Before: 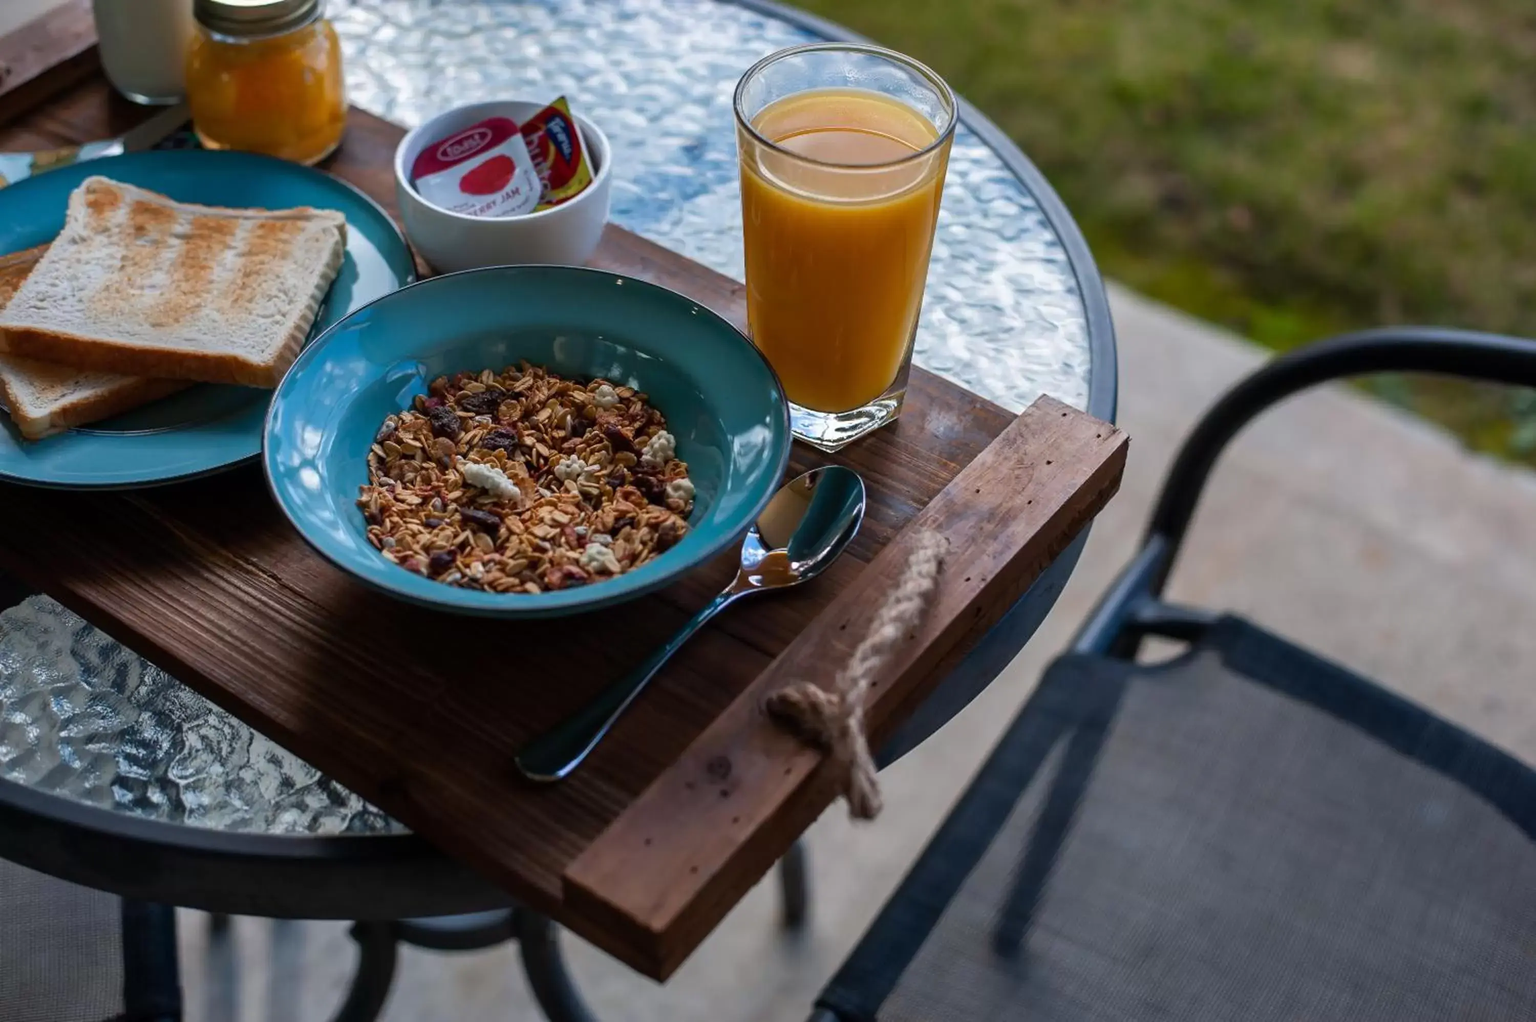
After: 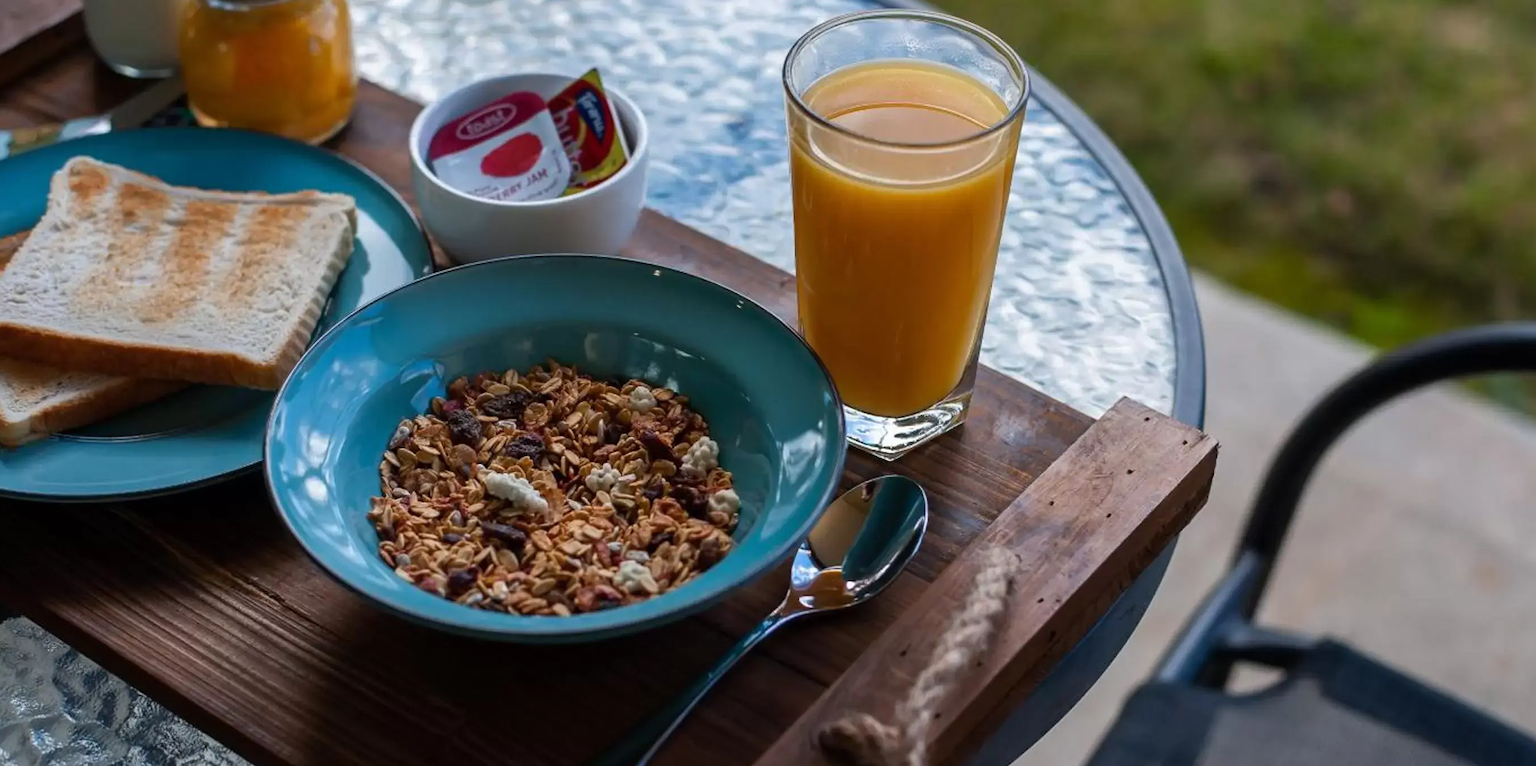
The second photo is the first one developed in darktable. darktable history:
crop: left 1.521%, top 3.364%, right 7.673%, bottom 28.458%
